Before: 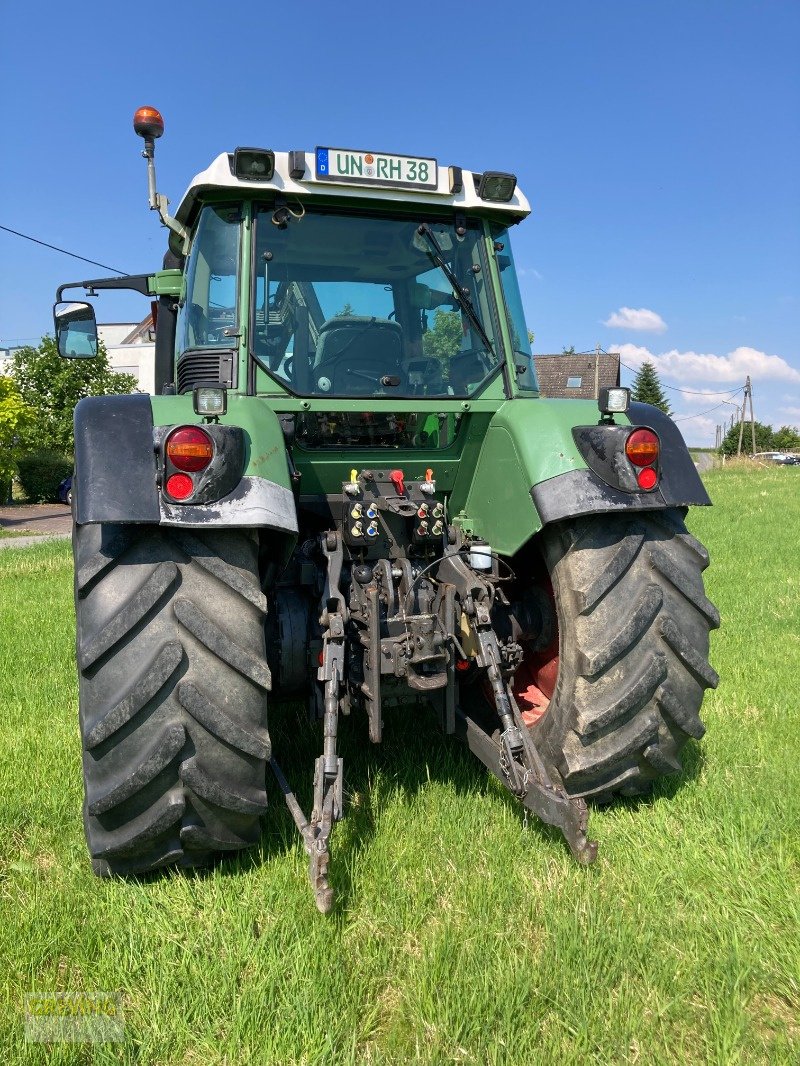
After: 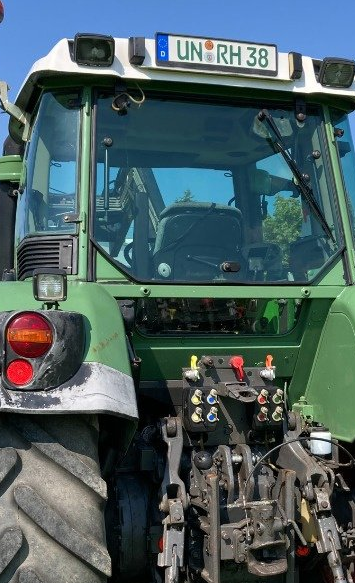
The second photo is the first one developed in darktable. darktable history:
crop: left 20.109%, top 10.756%, right 35.423%, bottom 34.546%
